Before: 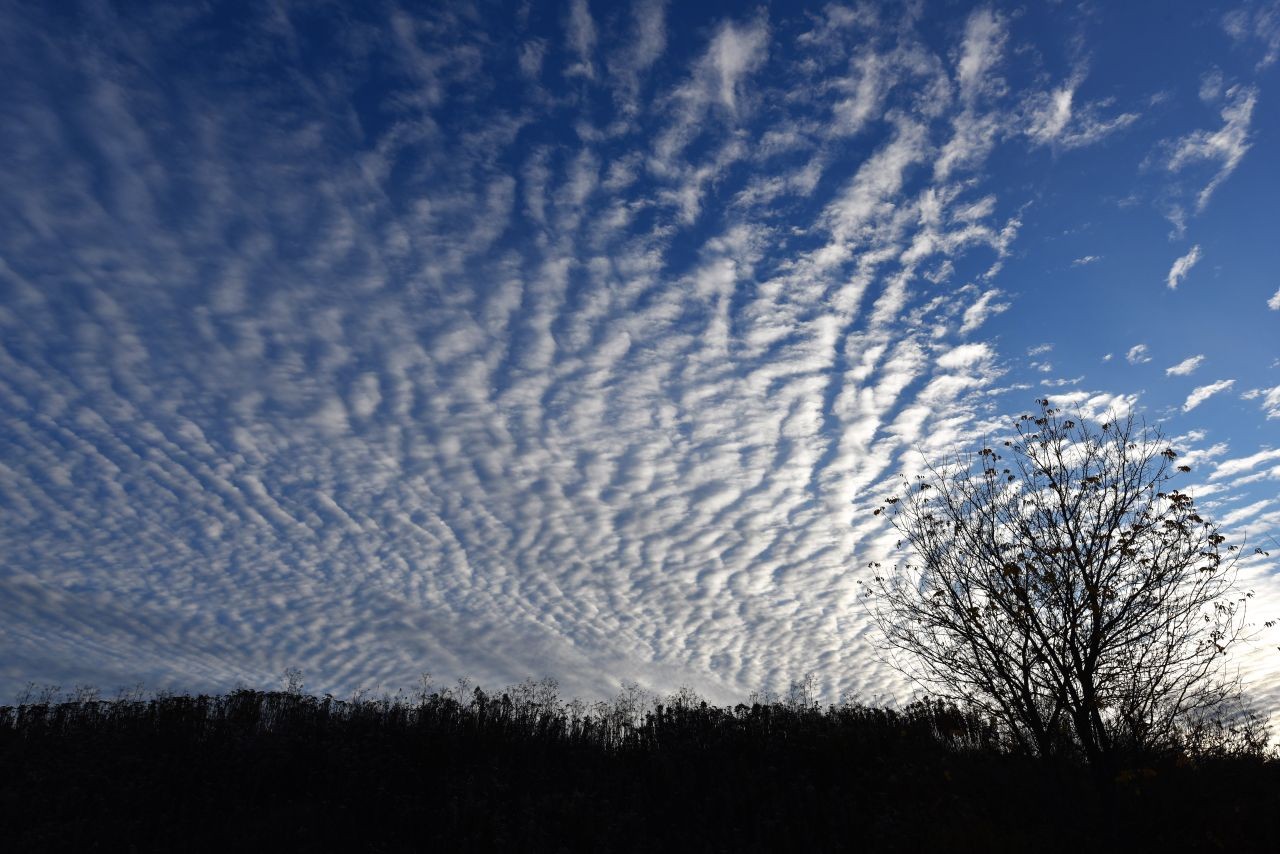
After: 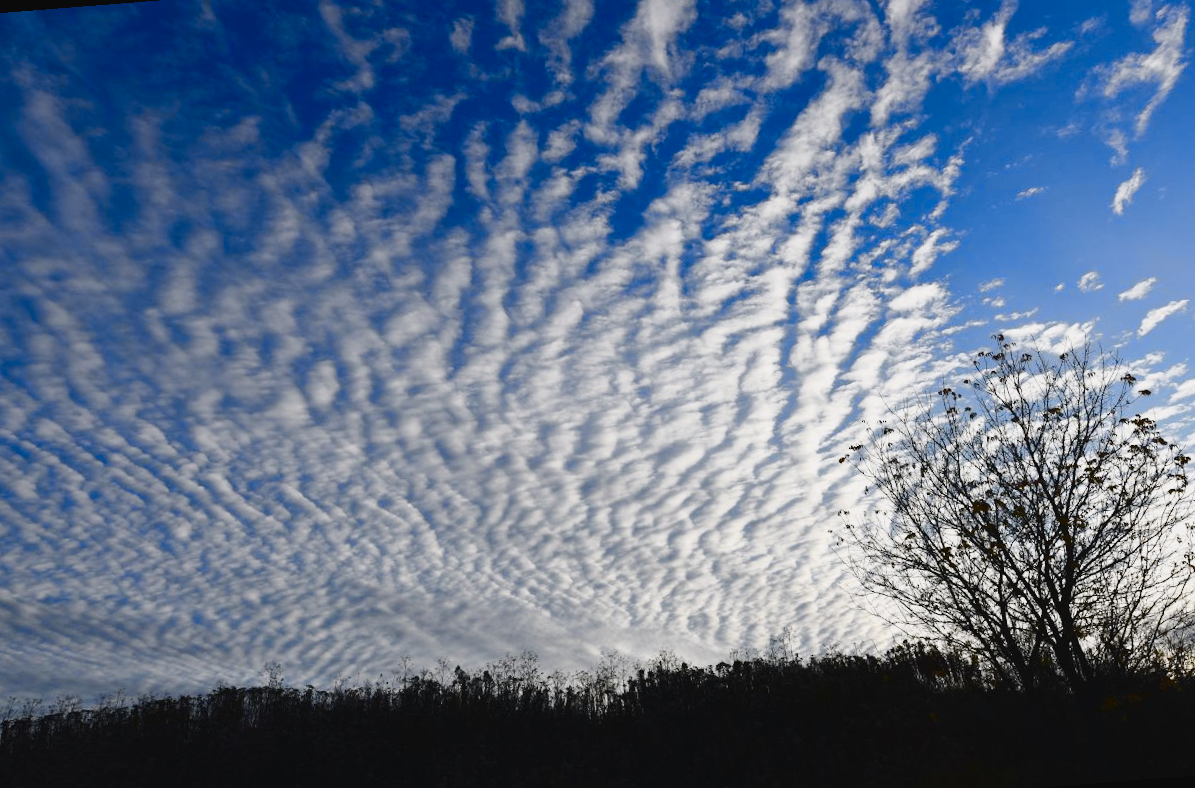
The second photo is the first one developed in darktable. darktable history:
tone curve: curves: ch0 [(0, 0.028) (0.037, 0.05) (0.123, 0.114) (0.19, 0.176) (0.269, 0.27) (0.48, 0.57) (0.595, 0.695) (0.718, 0.823) (0.855, 0.913) (1, 0.982)]; ch1 [(0, 0) (0.243, 0.245) (0.422, 0.415) (0.493, 0.495) (0.508, 0.506) (0.536, 0.538) (0.569, 0.58) (0.611, 0.644) (0.769, 0.807) (1, 1)]; ch2 [(0, 0) (0.249, 0.216) (0.349, 0.321) (0.424, 0.442) (0.476, 0.483) (0.498, 0.499) (0.517, 0.519) (0.532, 0.547) (0.569, 0.608) (0.614, 0.661) (0.706, 0.75) (0.808, 0.809) (0.991, 0.968)], color space Lab, independent channels, preserve colors none
color balance rgb: shadows lift › chroma 1%, shadows lift › hue 113°, highlights gain › chroma 0.2%, highlights gain › hue 333°, perceptual saturation grading › global saturation 20%, perceptual saturation grading › highlights -50%, perceptual saturation grading › shadows 25%, contrast -10%
rotate and perspective: rotation -4.57°, crop left 0.054, crop right 0.944, crop top 0.087, crop bottom 0.914
